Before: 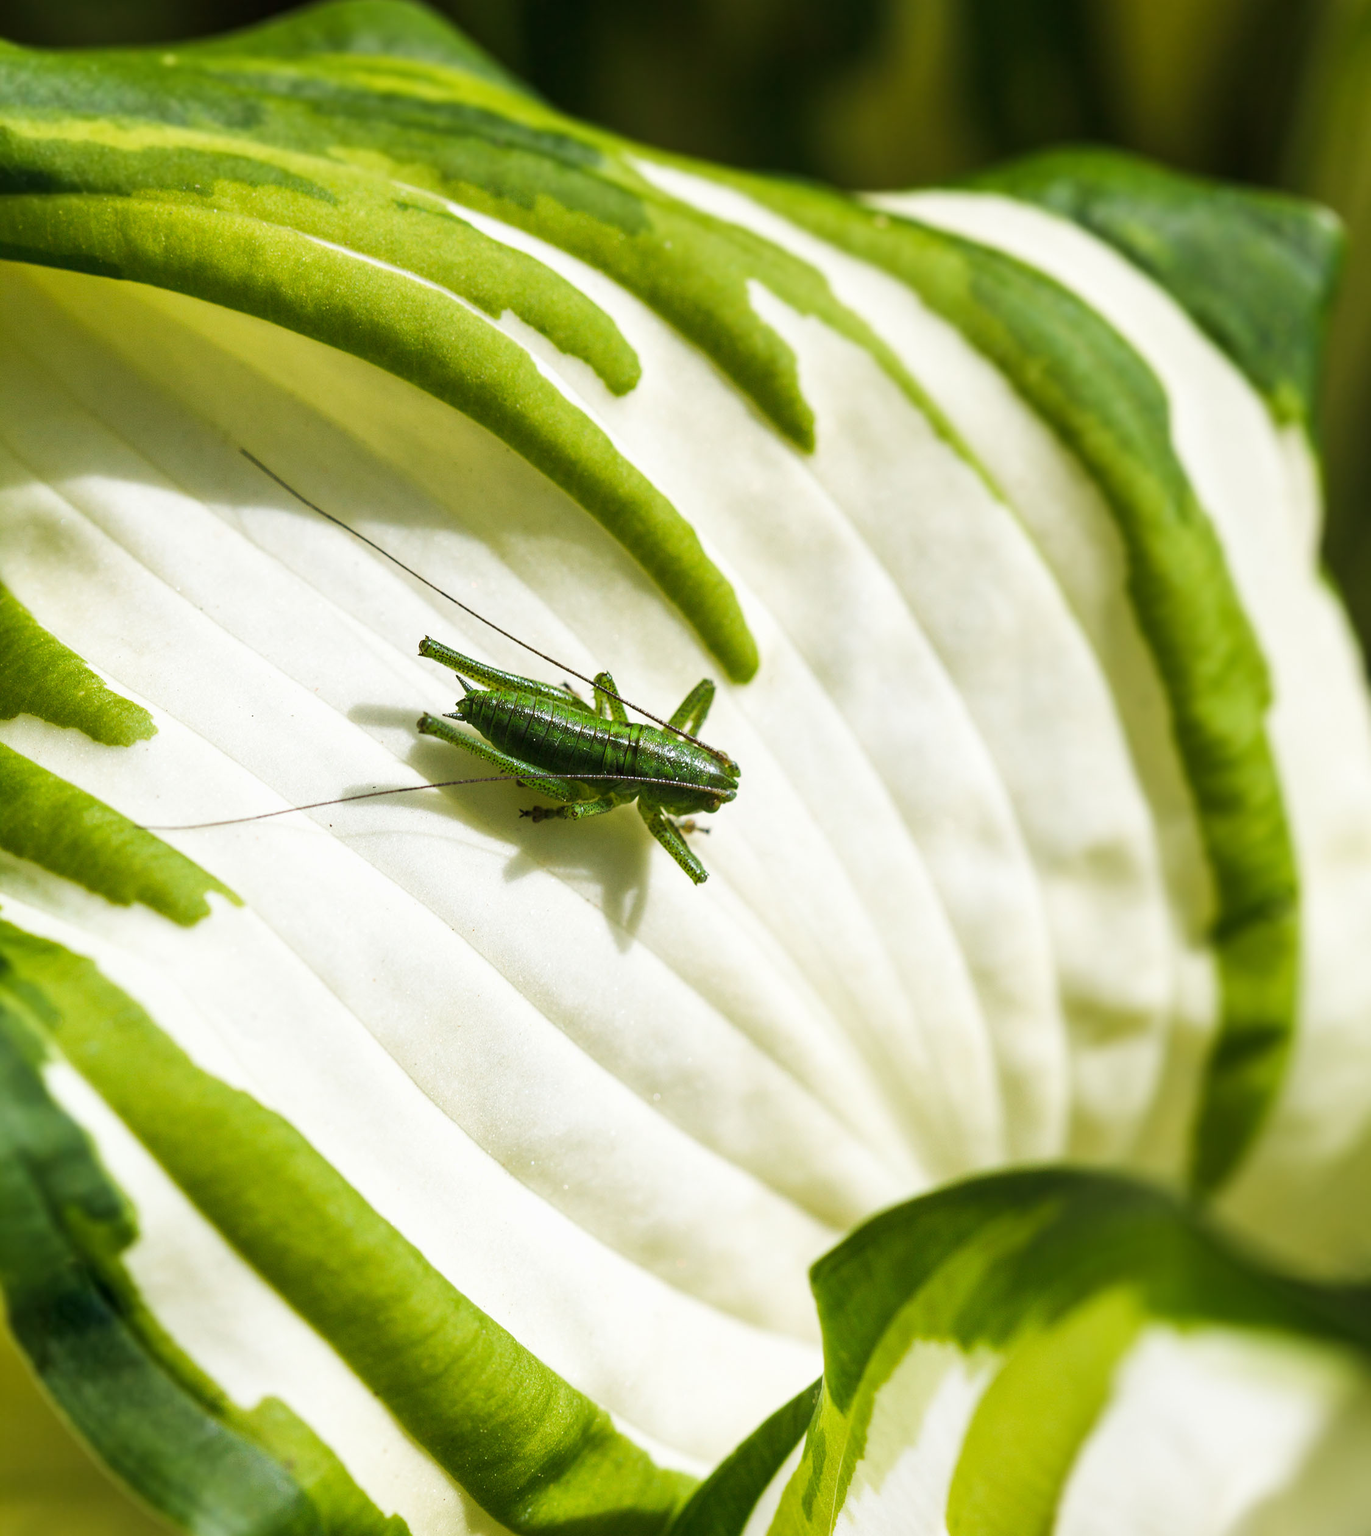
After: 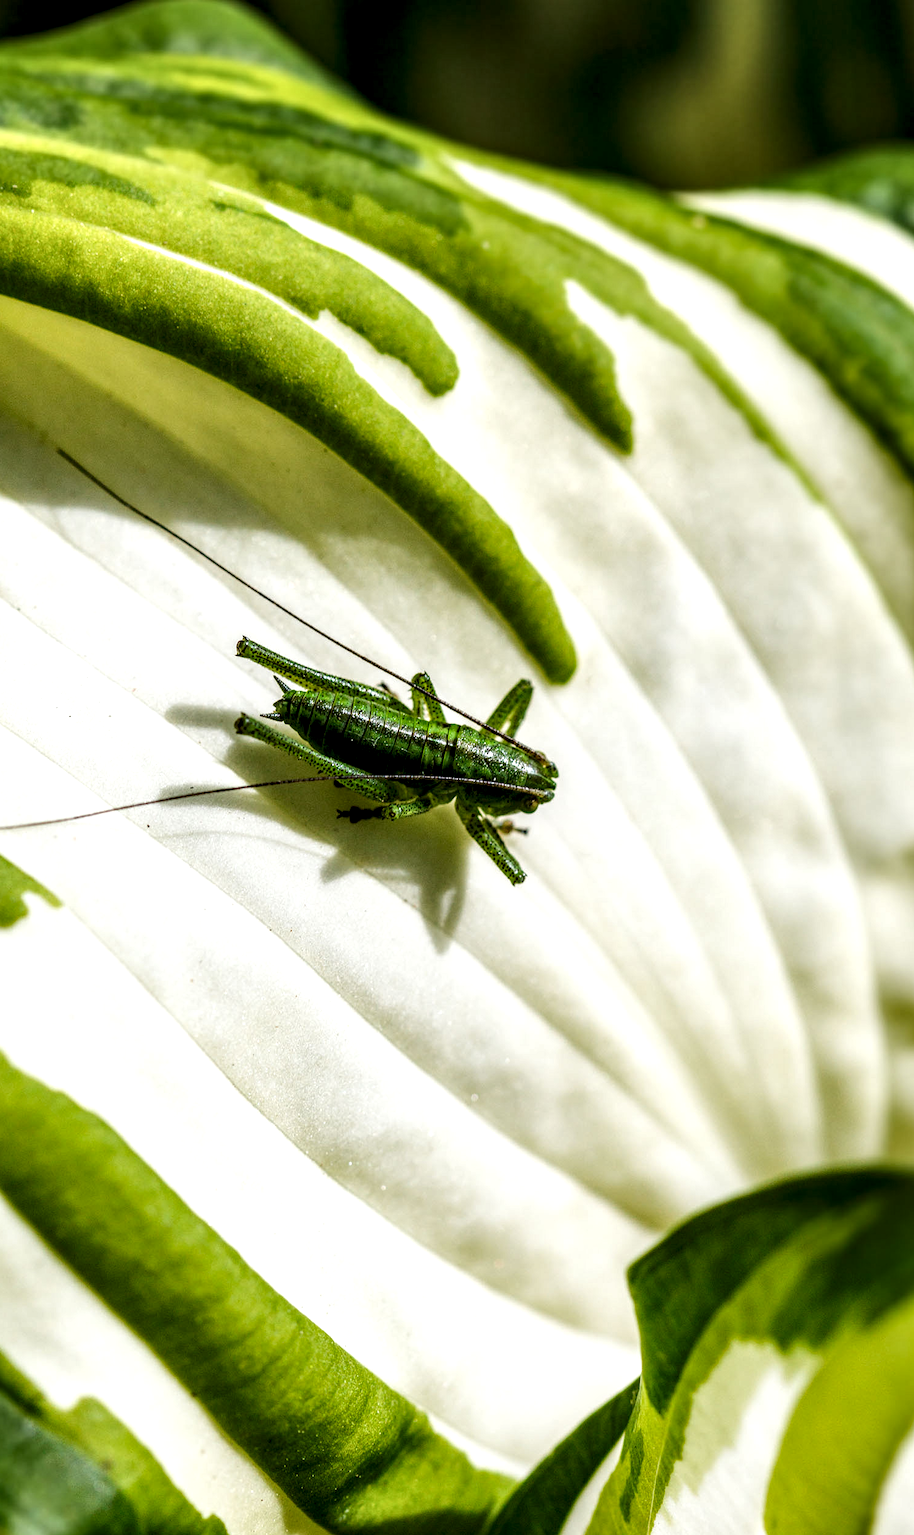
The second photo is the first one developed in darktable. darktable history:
local contrast: highlights 19%, detail 186%
crop and rotate: left 13.342%, right 19.991%
